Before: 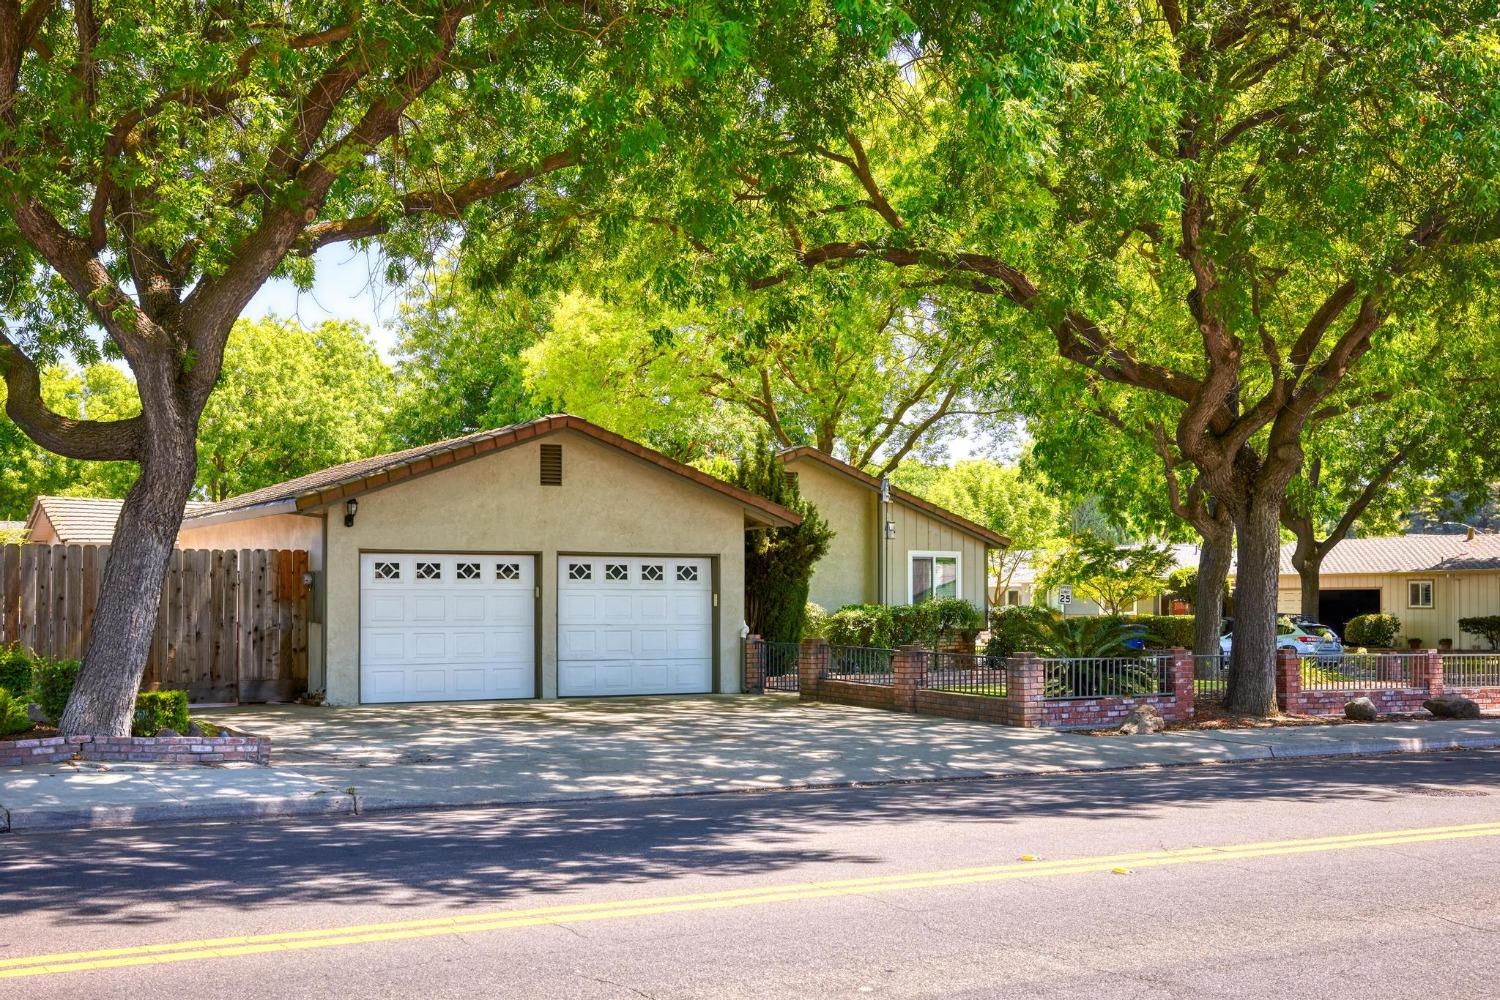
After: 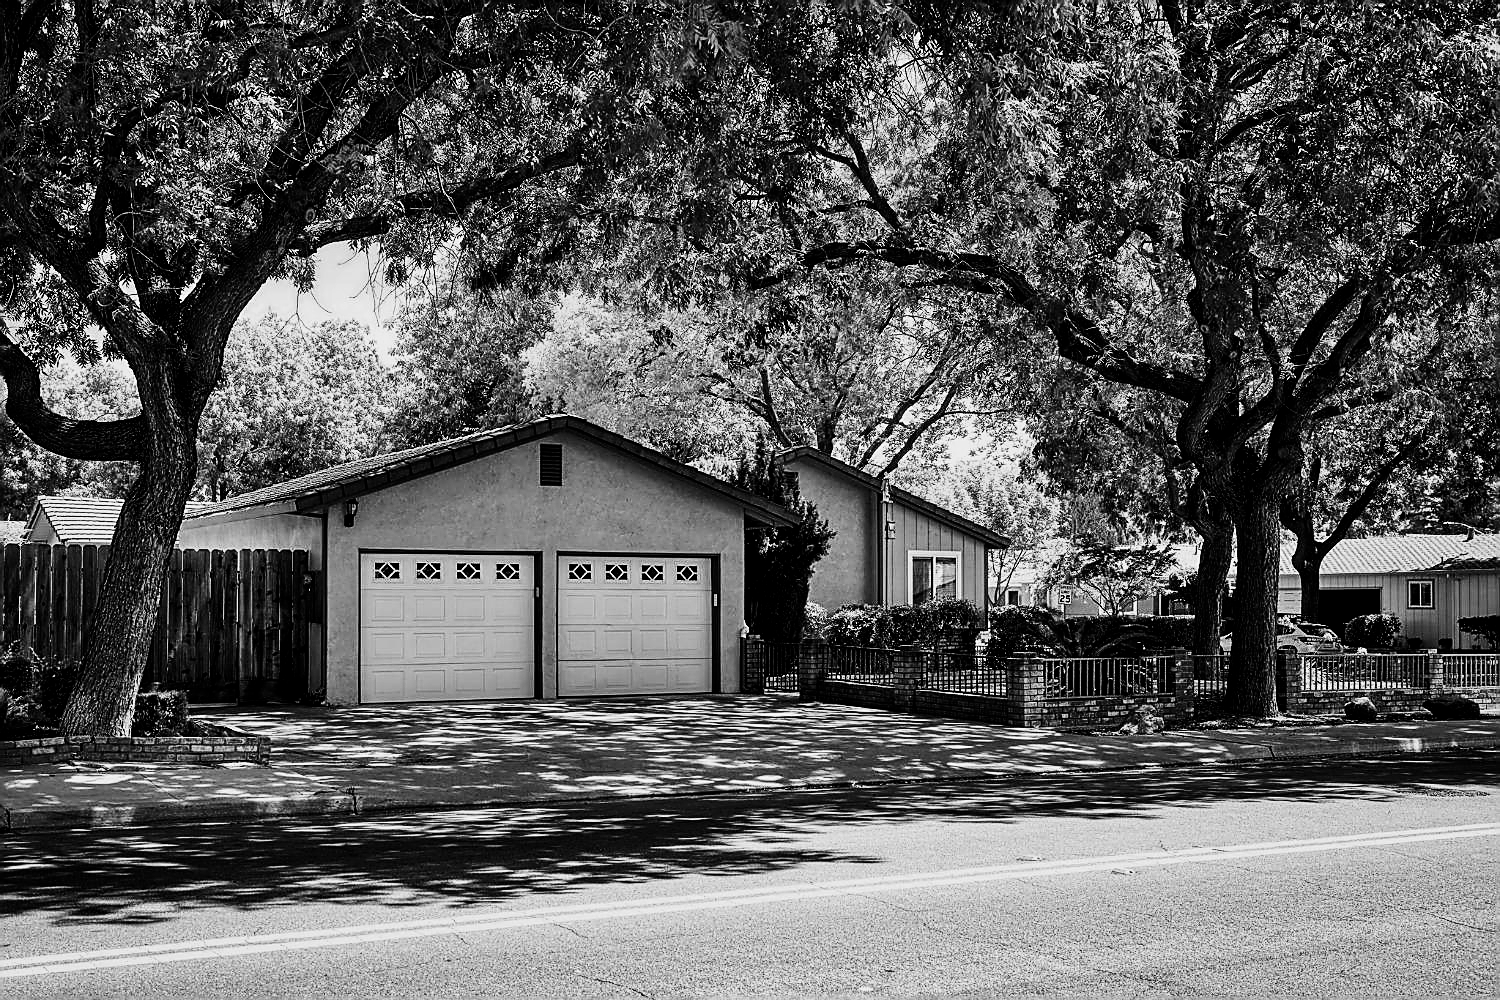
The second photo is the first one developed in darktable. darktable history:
contrast brightness saturation: contrast 0.02, brightness -1, saturation -1
sharpen: radius 1.4, amount 1.25, threshold 0.7
exposure: exposure 0.74 EV, compensate highlight preservation false
filmic rgb: black relative exposure -5 EV, hardness 2.88, contrast 1.4, highlights saturation mix -20%
